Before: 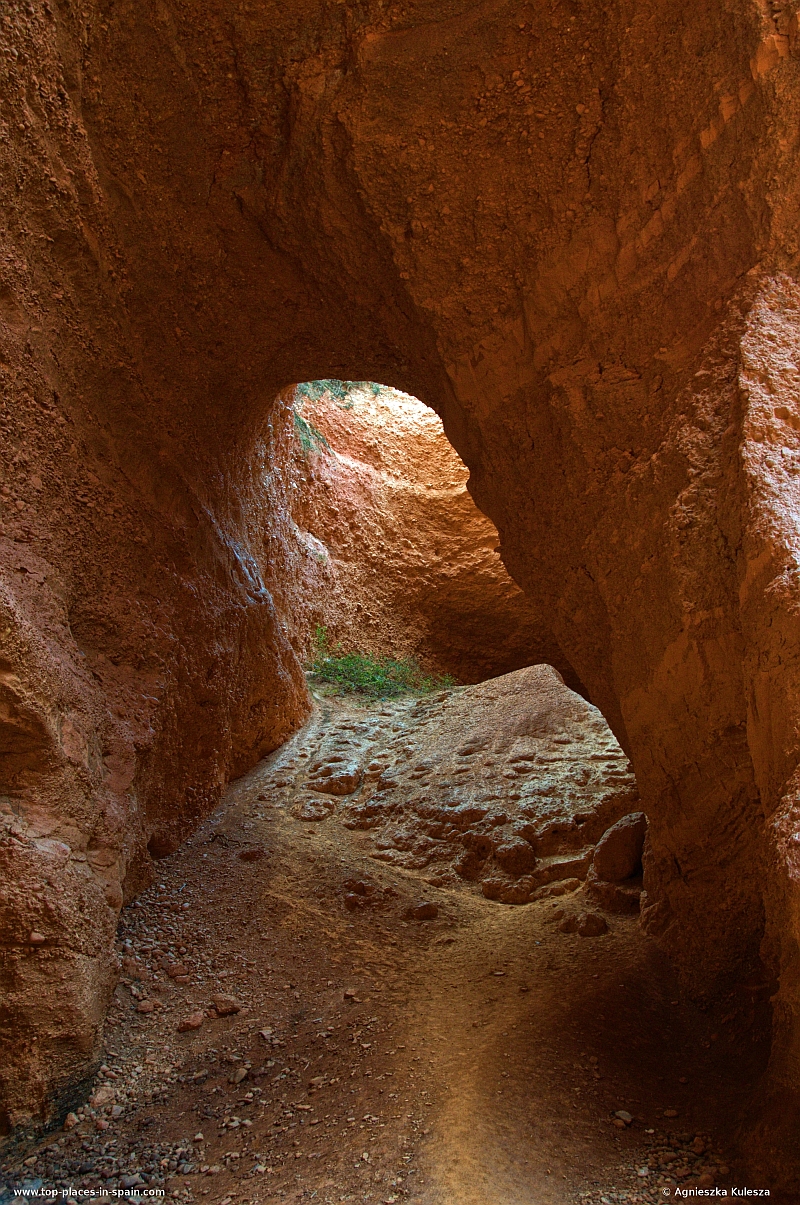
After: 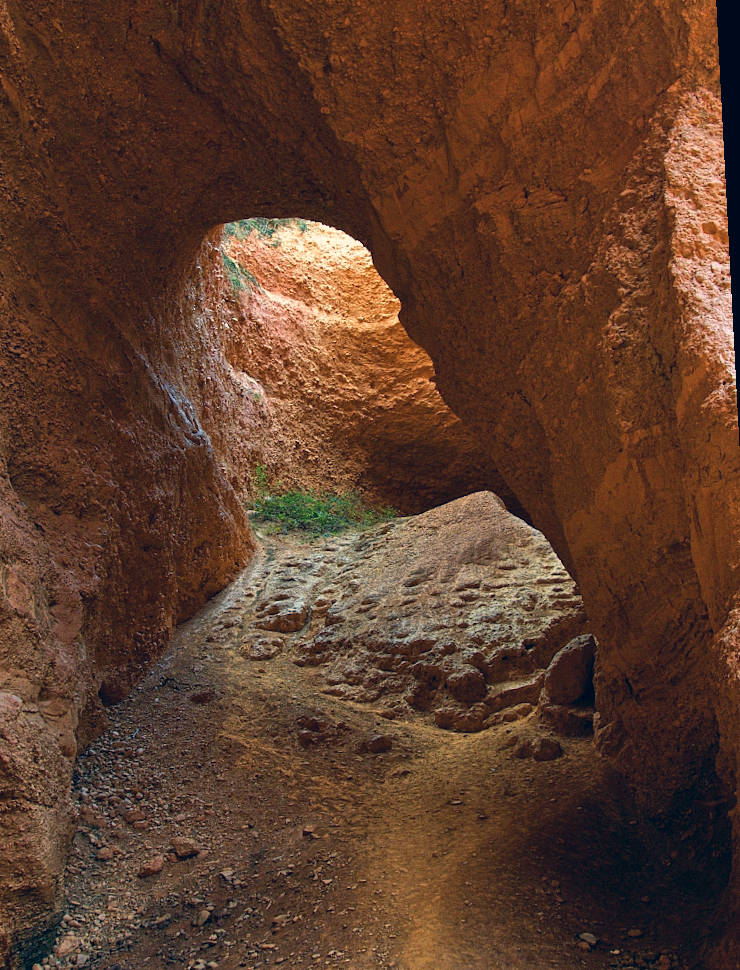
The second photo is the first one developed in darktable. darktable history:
color correction: highlights a* 10.32, highlights b* 14.66, shadows a* -9.59, shadows b* -15.02
rotate and perspective: rotation -3°, crop left 0.031, crop right 0.968, crop top 0.07, crop bottom 0.93
shadows and highlights: shadows 37.27, highlights -28.18, soften with gaussian
crop and rotate: left 8.262%, top 9.226%
